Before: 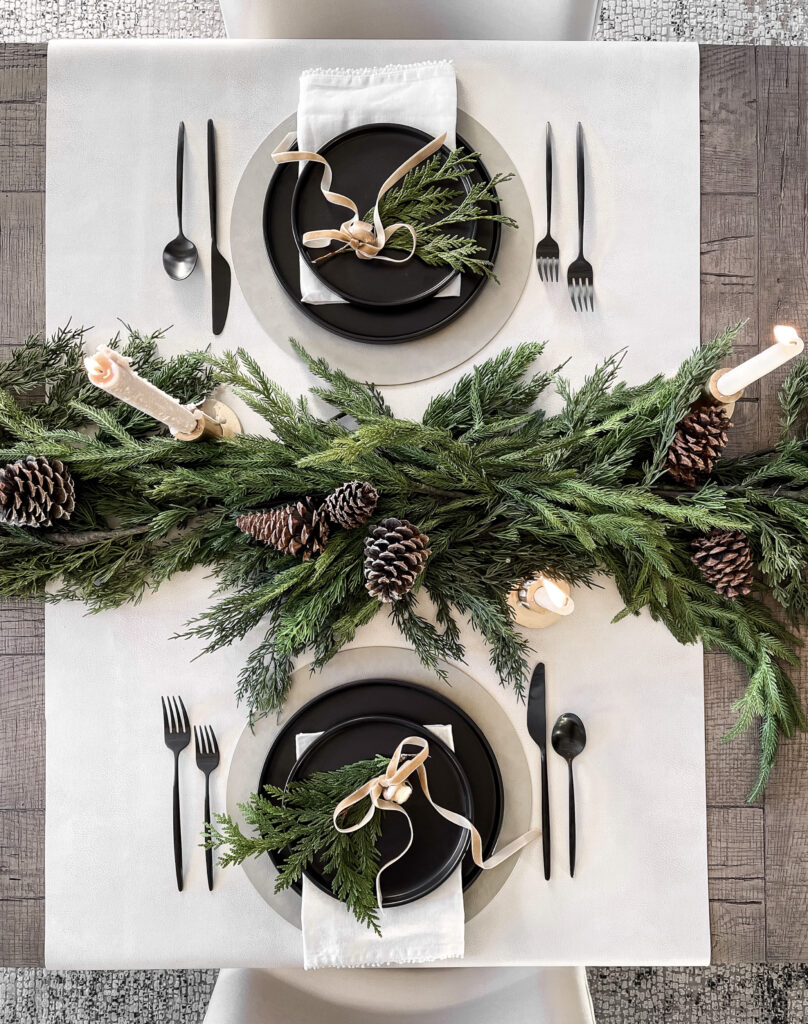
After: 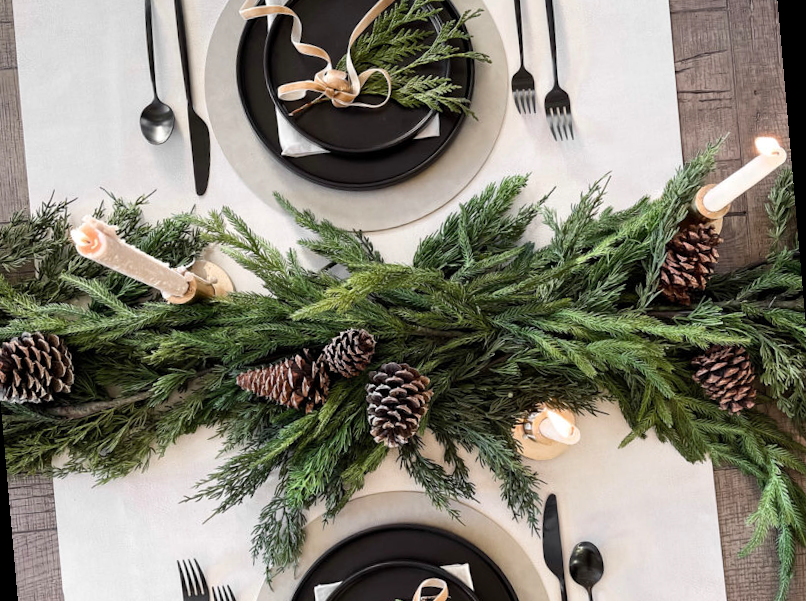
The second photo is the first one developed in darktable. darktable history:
rotate and perspective: rotation -5°, crop left 0.05, crop right 0.952, crop top 0.11, crop bottom 0.89
crop and rotate: top 8.293%, bottom 20.996%
